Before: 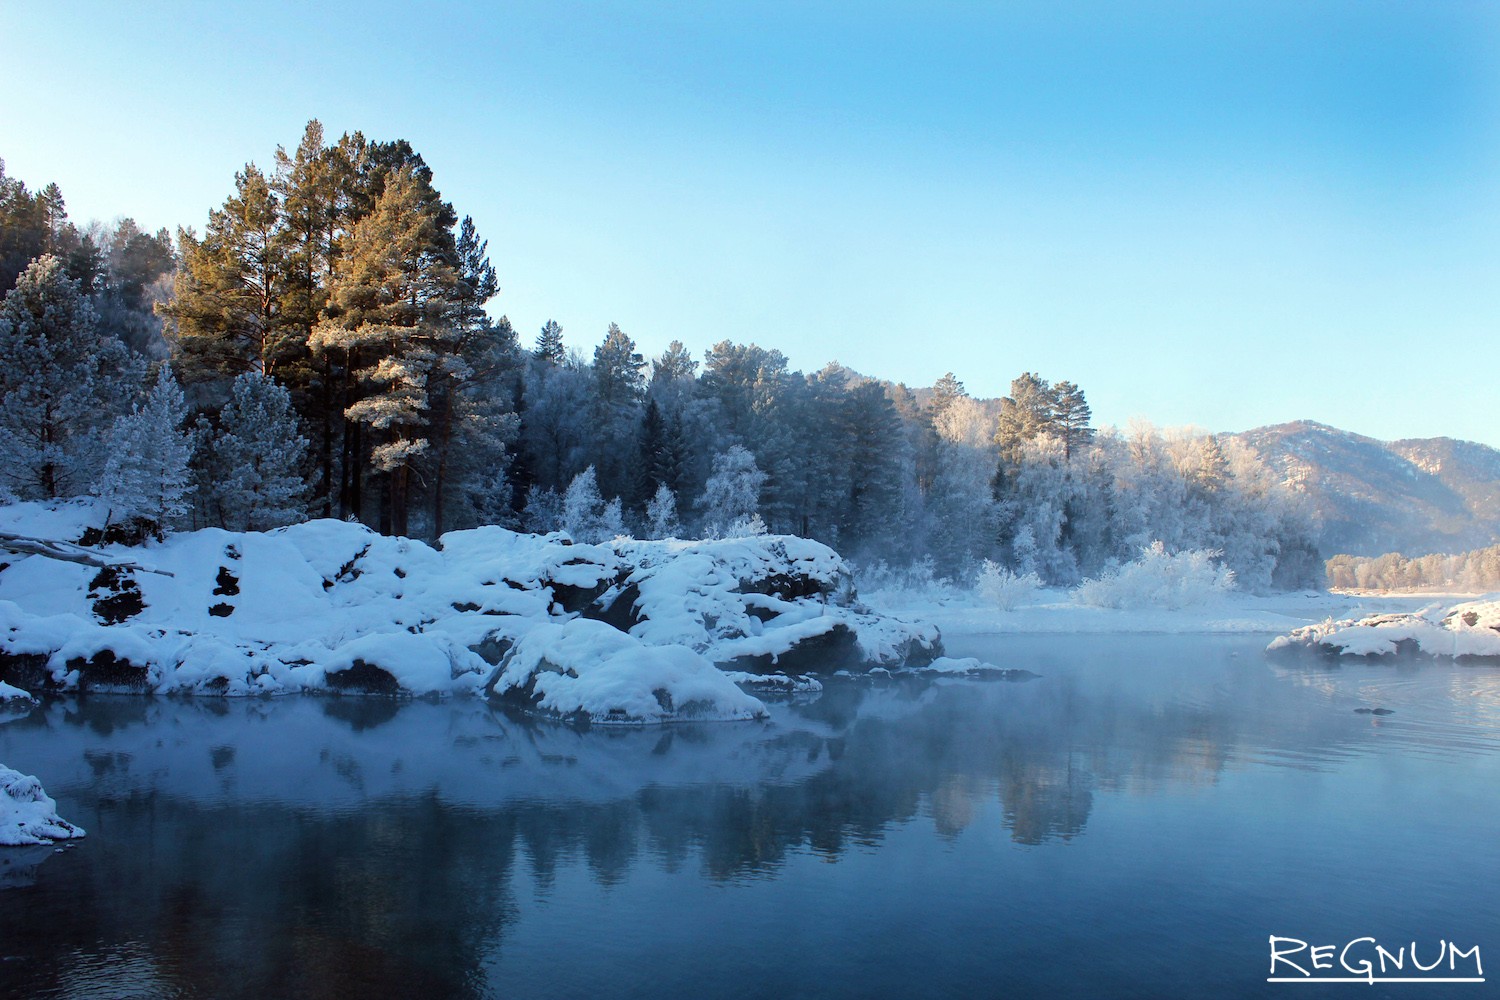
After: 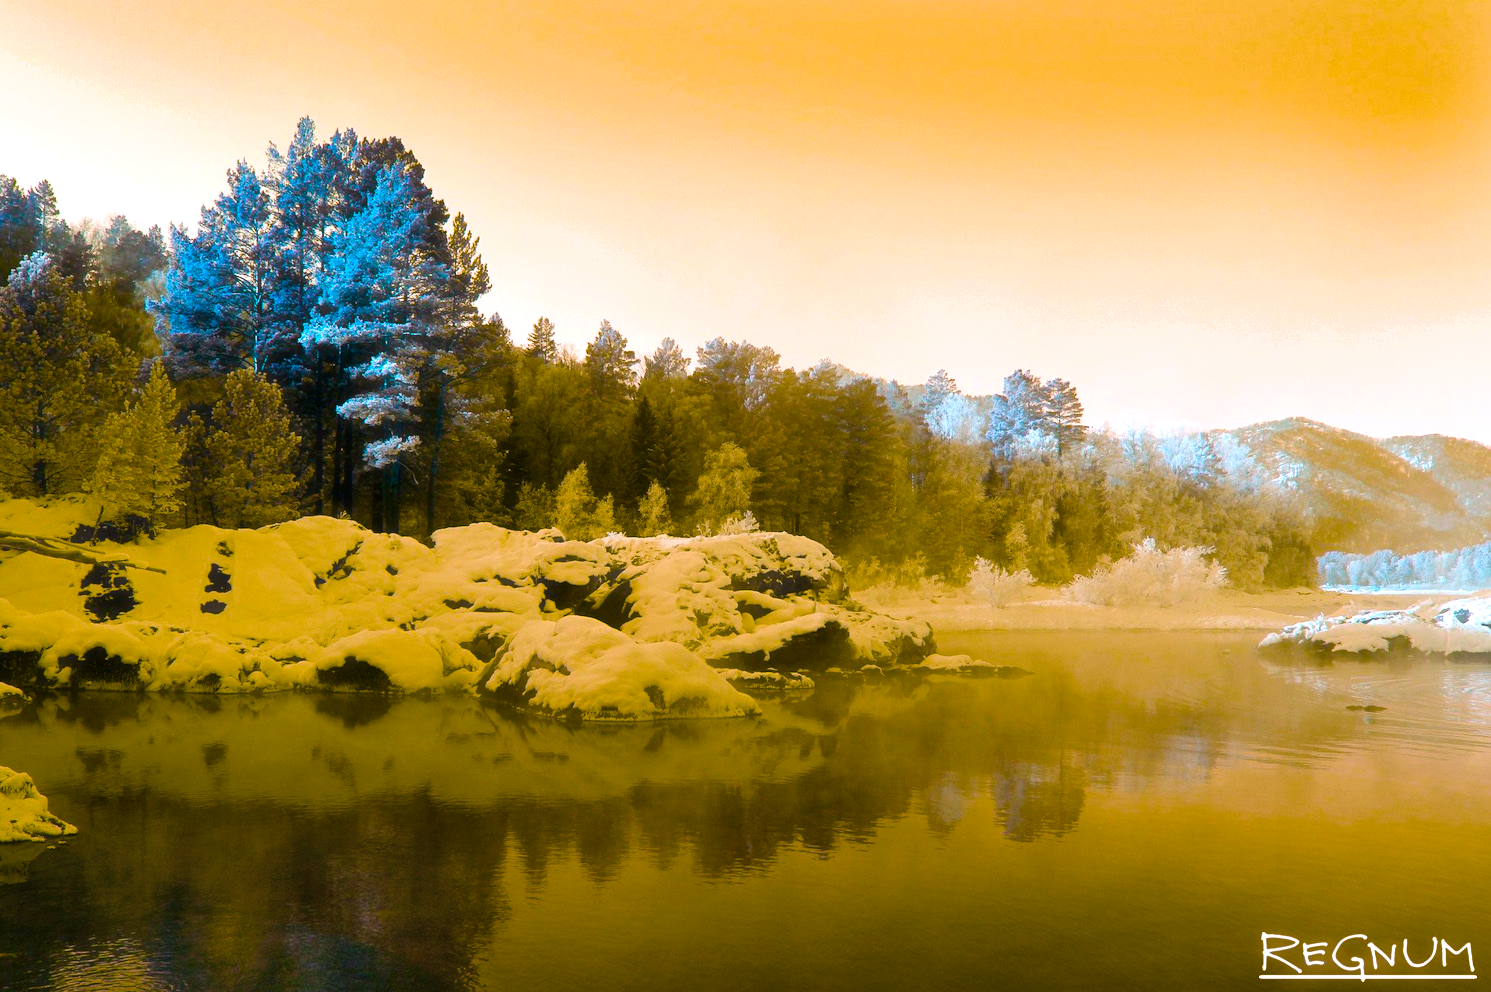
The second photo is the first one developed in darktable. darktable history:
shadows and highlights: radius 44.95, white point adjustment 6.57, compress 79.23%, soften with gaussian
crop and rotate: left 0.553%, top 0.355%, bottom 0.41%
haze removal: strength -0.1, compatibility mode true, adaptive false
color balance rgb: shadows lift › chroma 2.021%, shadows lift › hue 247.92°, linear chroma grading › shadows 10.684%, linear chroma grading › highlights 10.516%, linear chroma grading › global chroma 15.35%, linear chroma grading › mid-tones 14.564%, perceptual saturation grading › global saturation 35.122%, perceptual saturation grading › highlights -29.992%, perceptual saturation grading › shadows 35.177%, hue shift 179.24°, global vibrance 49.265%, contrast 0.875%
